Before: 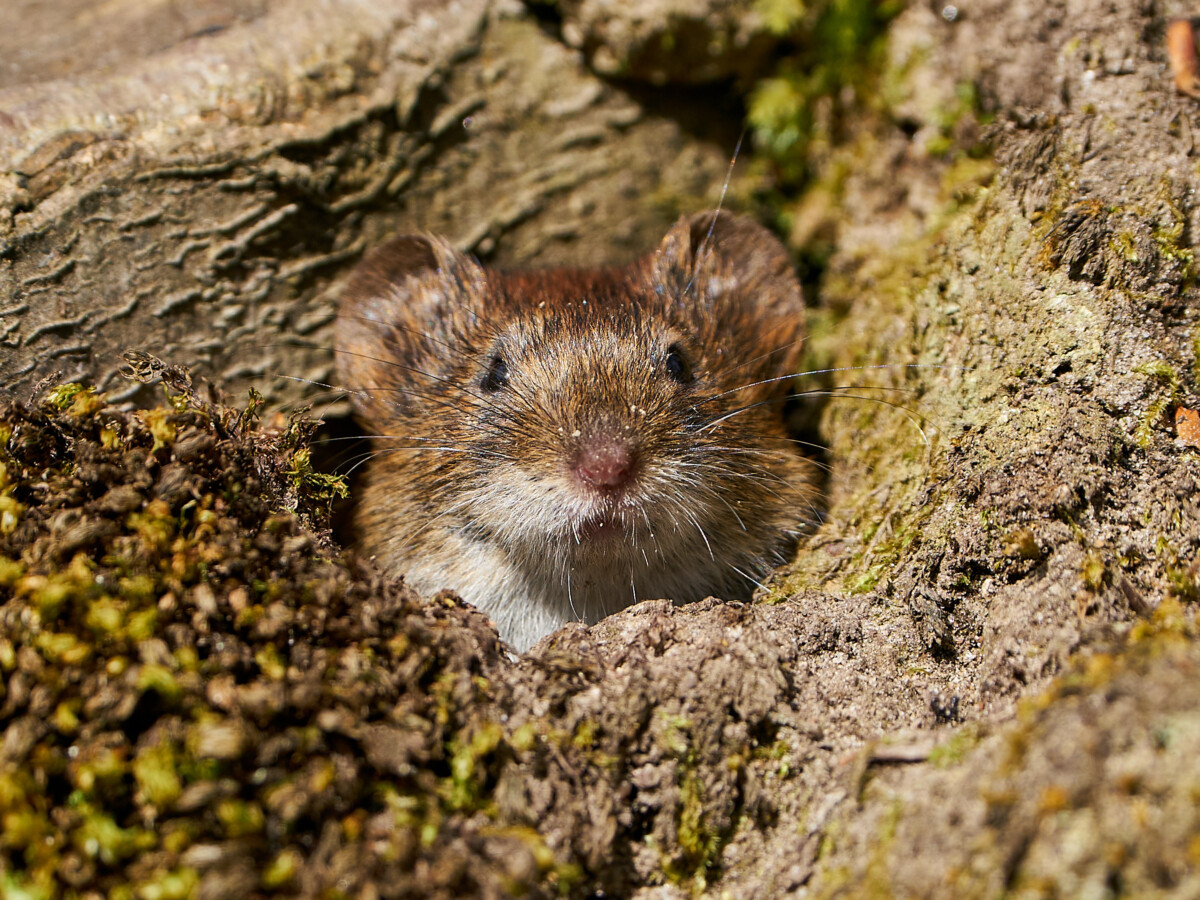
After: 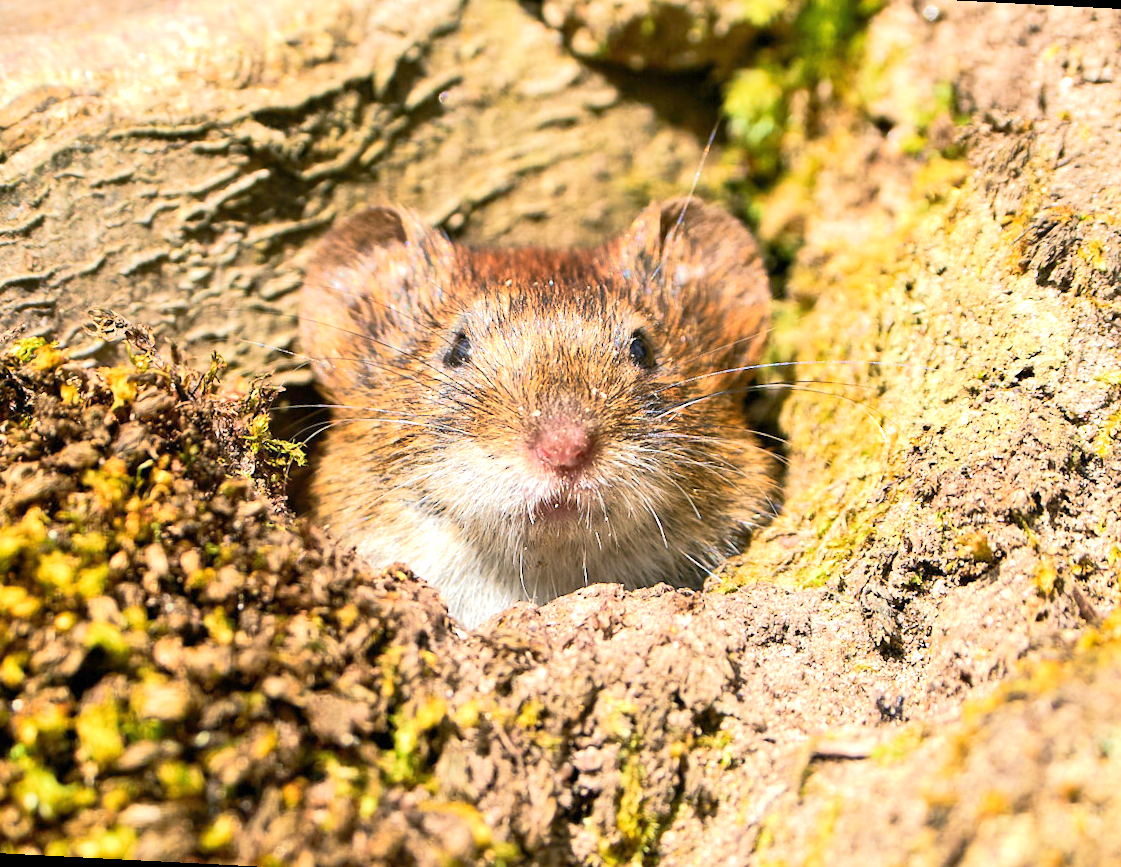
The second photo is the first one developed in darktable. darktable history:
crop and rotate: angle -2.96°, left 5.124%, top 5.196%, right 4.784%, bottom 4.49%
tone equalizer: -8 EV 1.99 EV, -7 EV 1.98 EV, -6 EV 2 EV, -5 EV 1.99 EV, -4 EV 1.98 EV, -3 EV 1.47 EV, -2 EV 0.991 EV, -1 EV 0.517 EV, edges refinement/feathering 500, mask exposure compensation -1.57 EV, preserve details no
